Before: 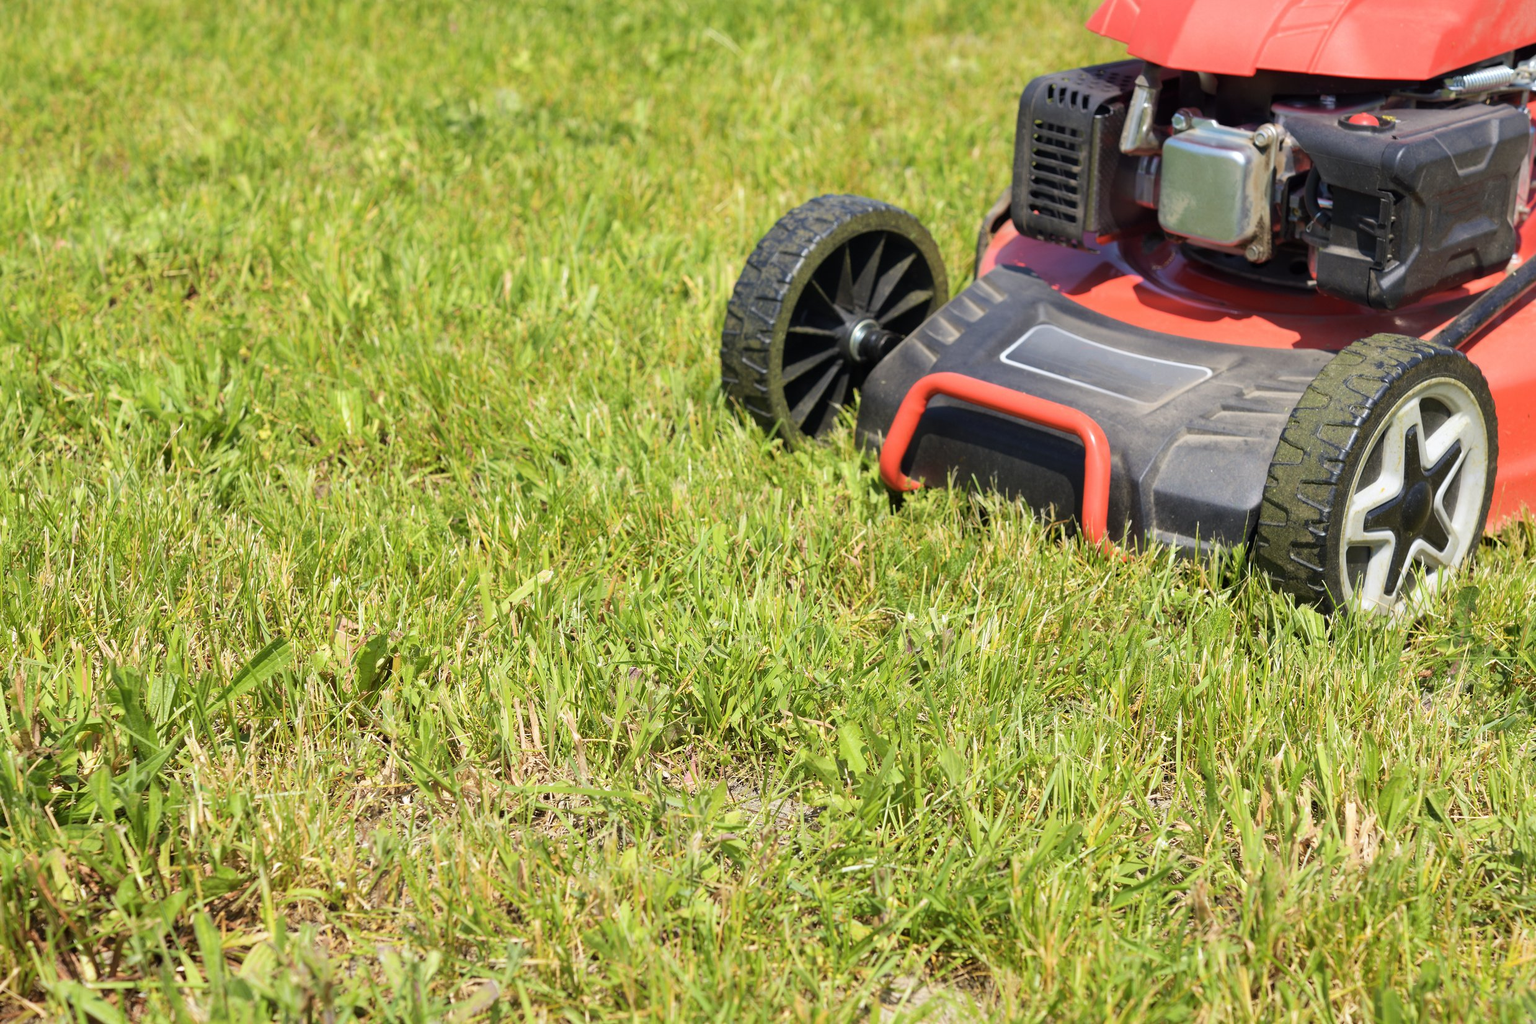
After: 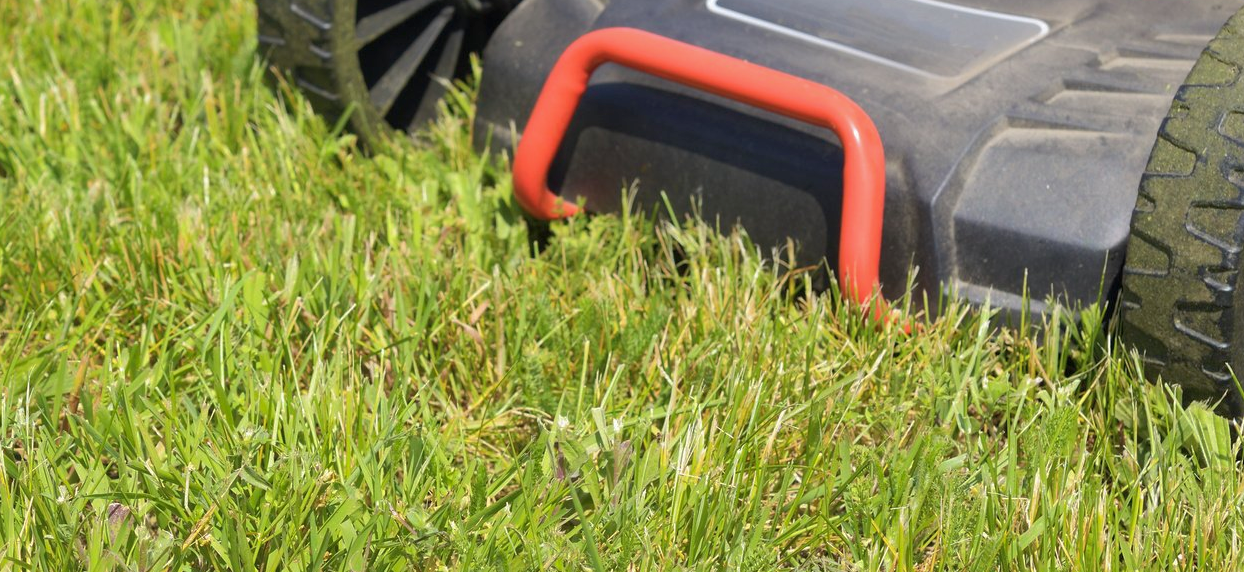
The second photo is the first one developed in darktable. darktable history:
shadows and highlights: on, module defaults
crop: left 36.607%, top 34.735%, right 13.146%, bottom 30.611%
